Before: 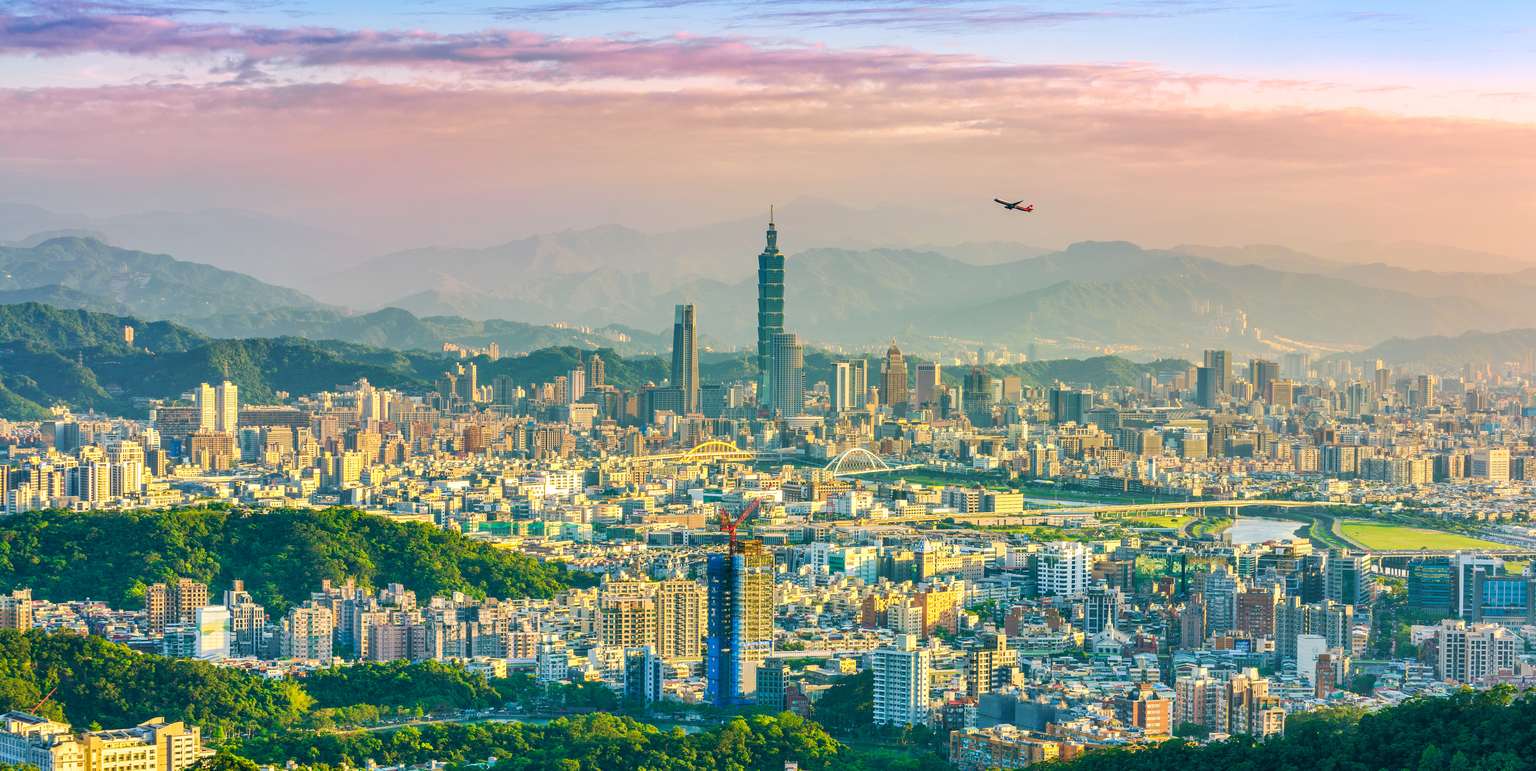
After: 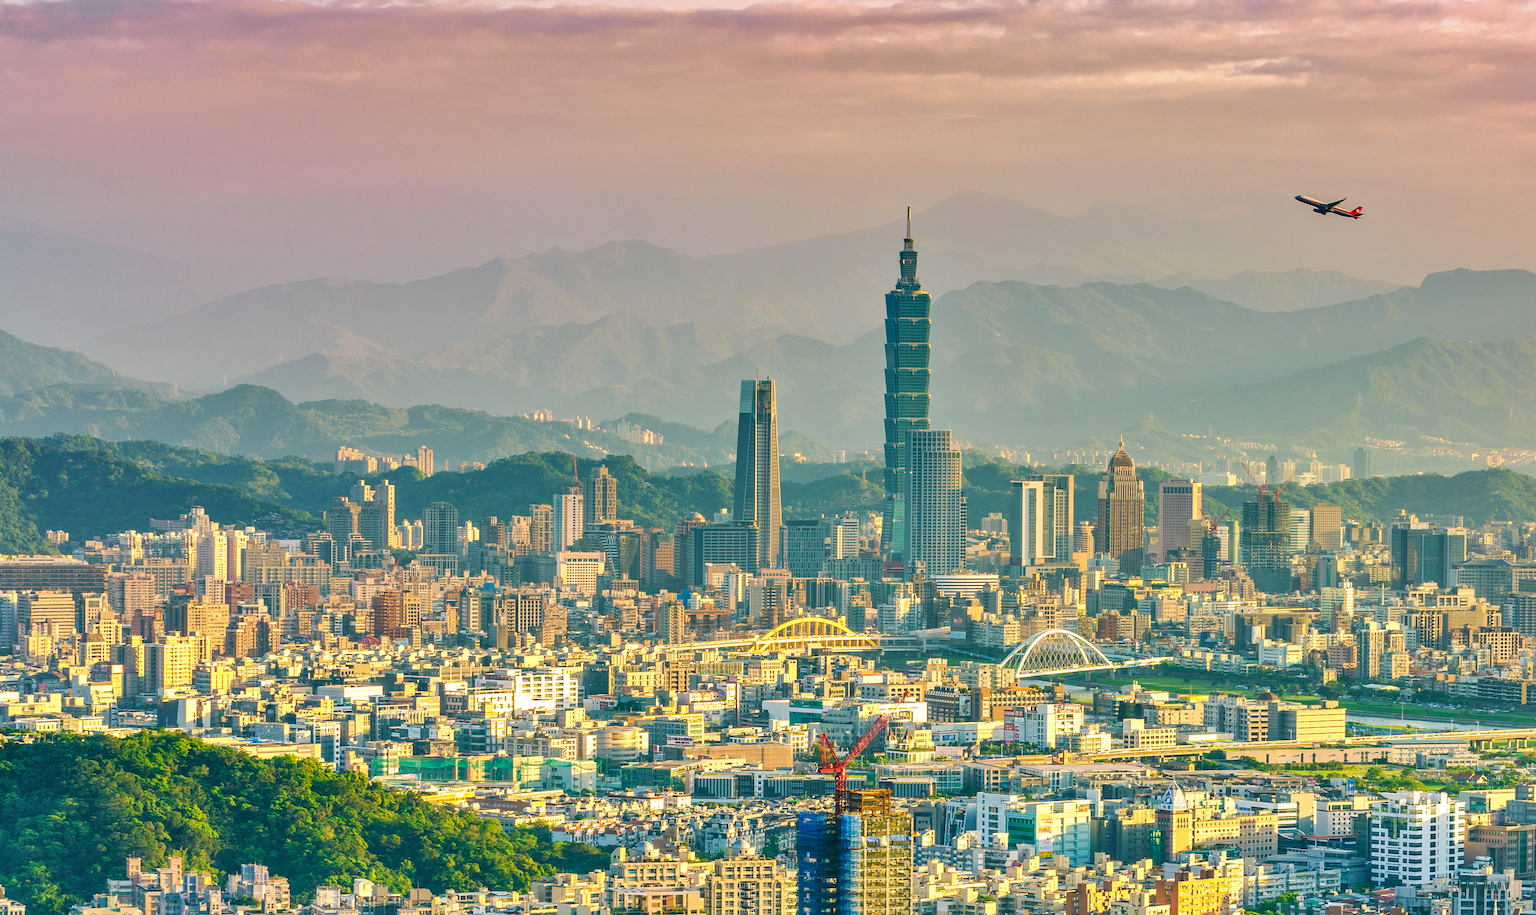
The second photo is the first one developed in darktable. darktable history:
shadows and highlights: low approximation 0.01, soften with gaussian
crop: left 16.252%, top 11.212%, right 26.229%, bottom 20.437%
